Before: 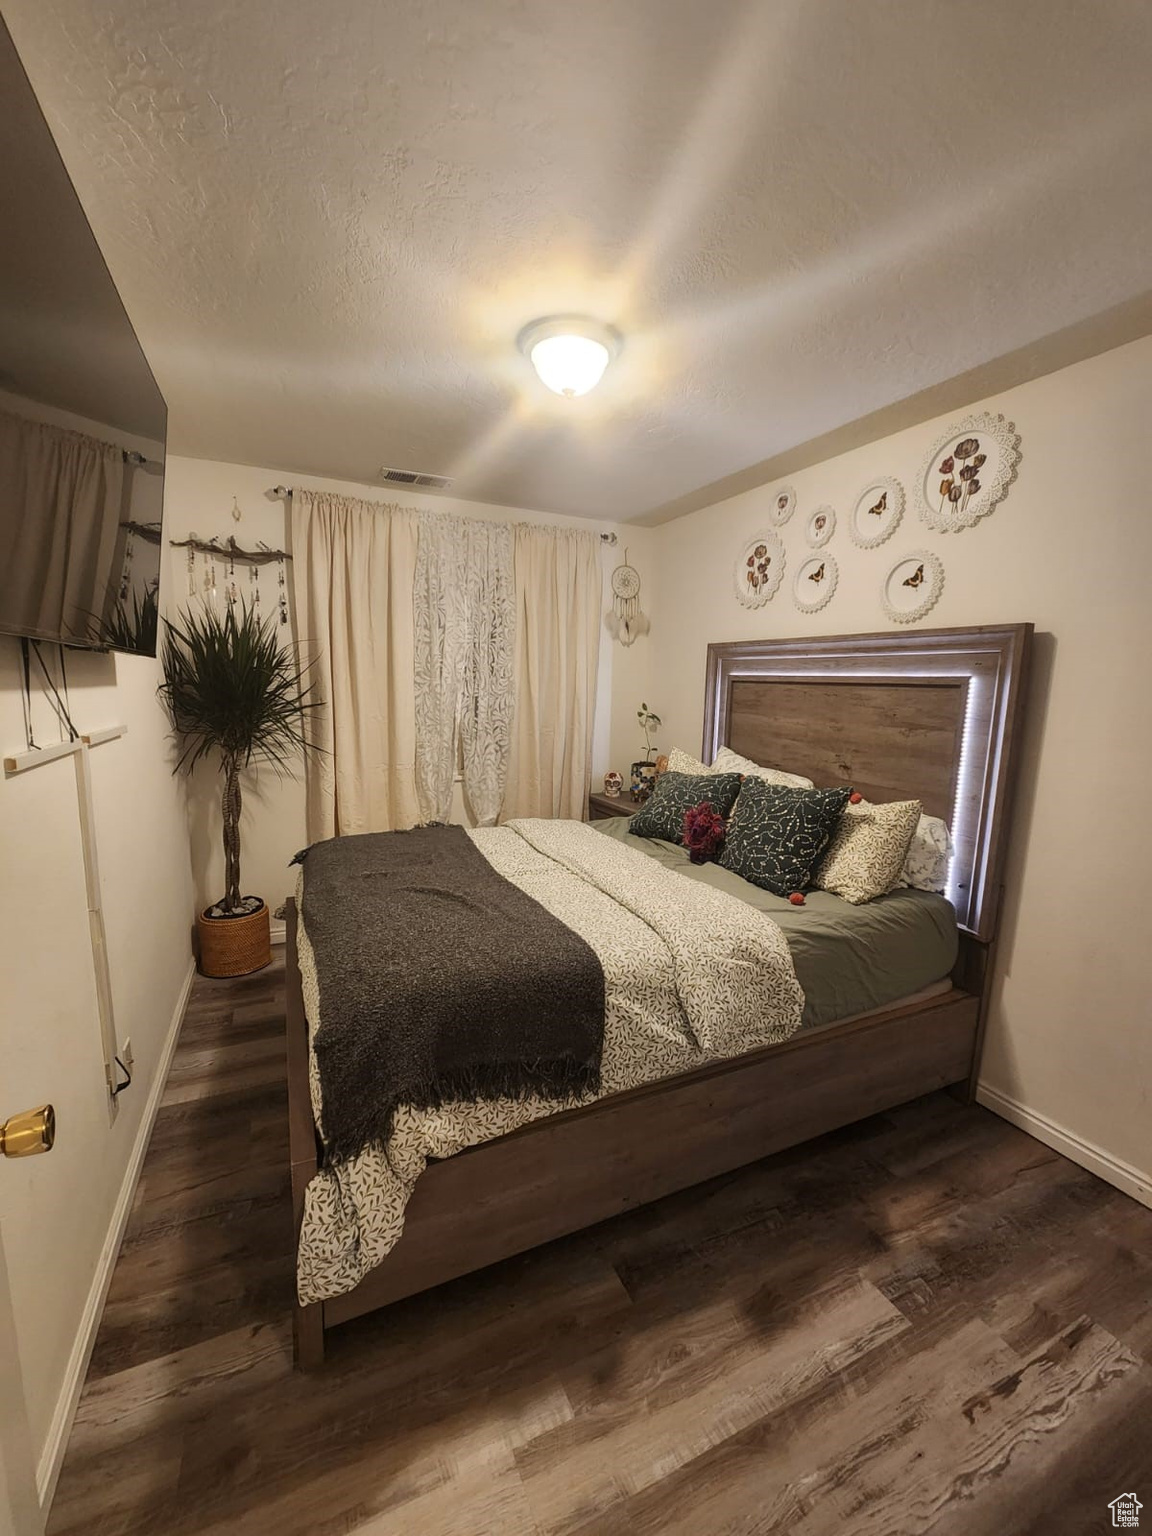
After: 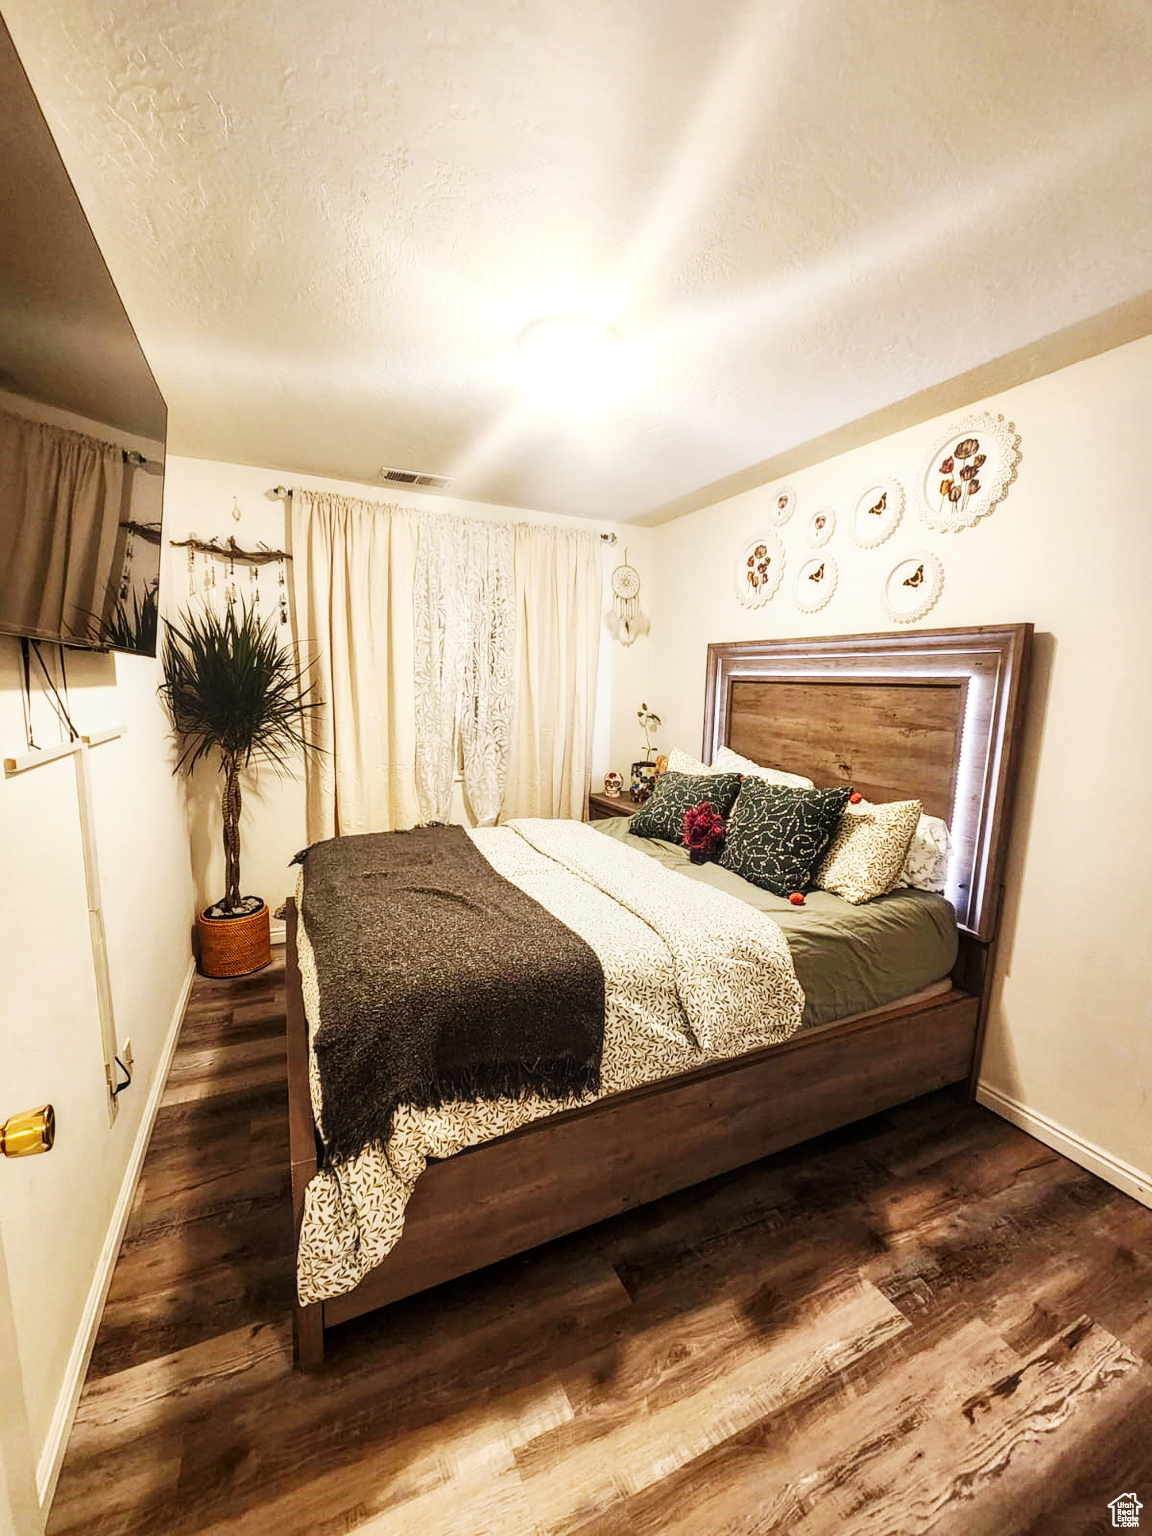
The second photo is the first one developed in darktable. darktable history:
base curve: curves: ch0 [(0, 0) (0.007, 0.004) (0.027, 0.03) (0.046, 0.07) (0.207, 0.54) (0.442, 0.872) (0.673, 0.972) (1, 1)], preserve colors none
local contrast: on, module defaults
